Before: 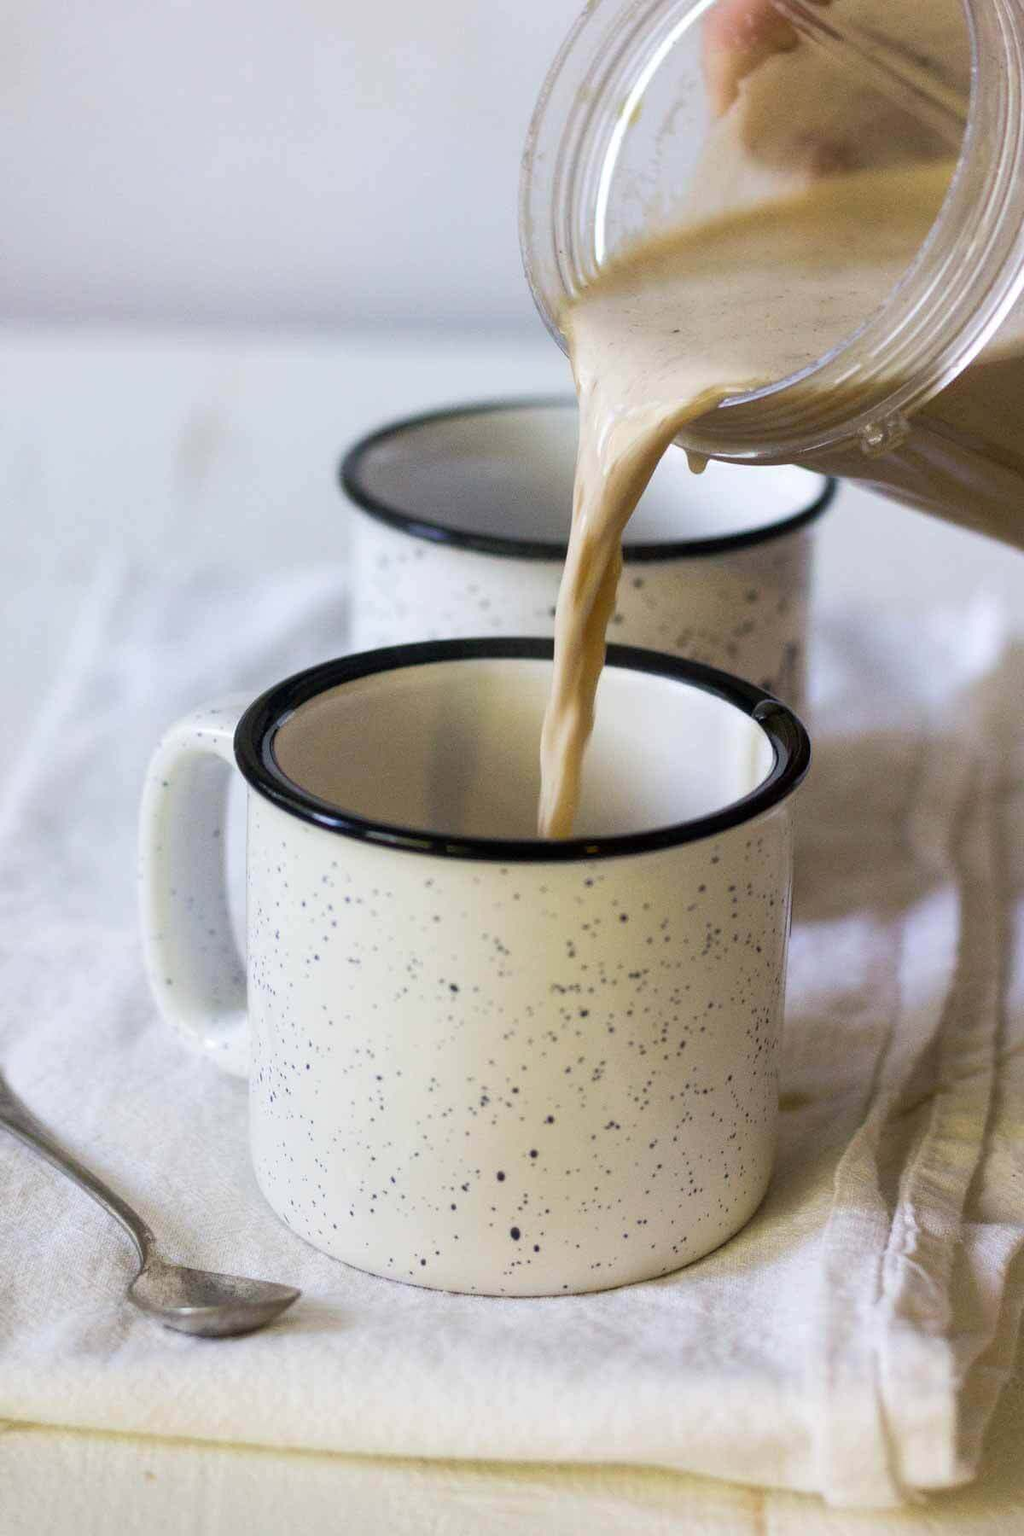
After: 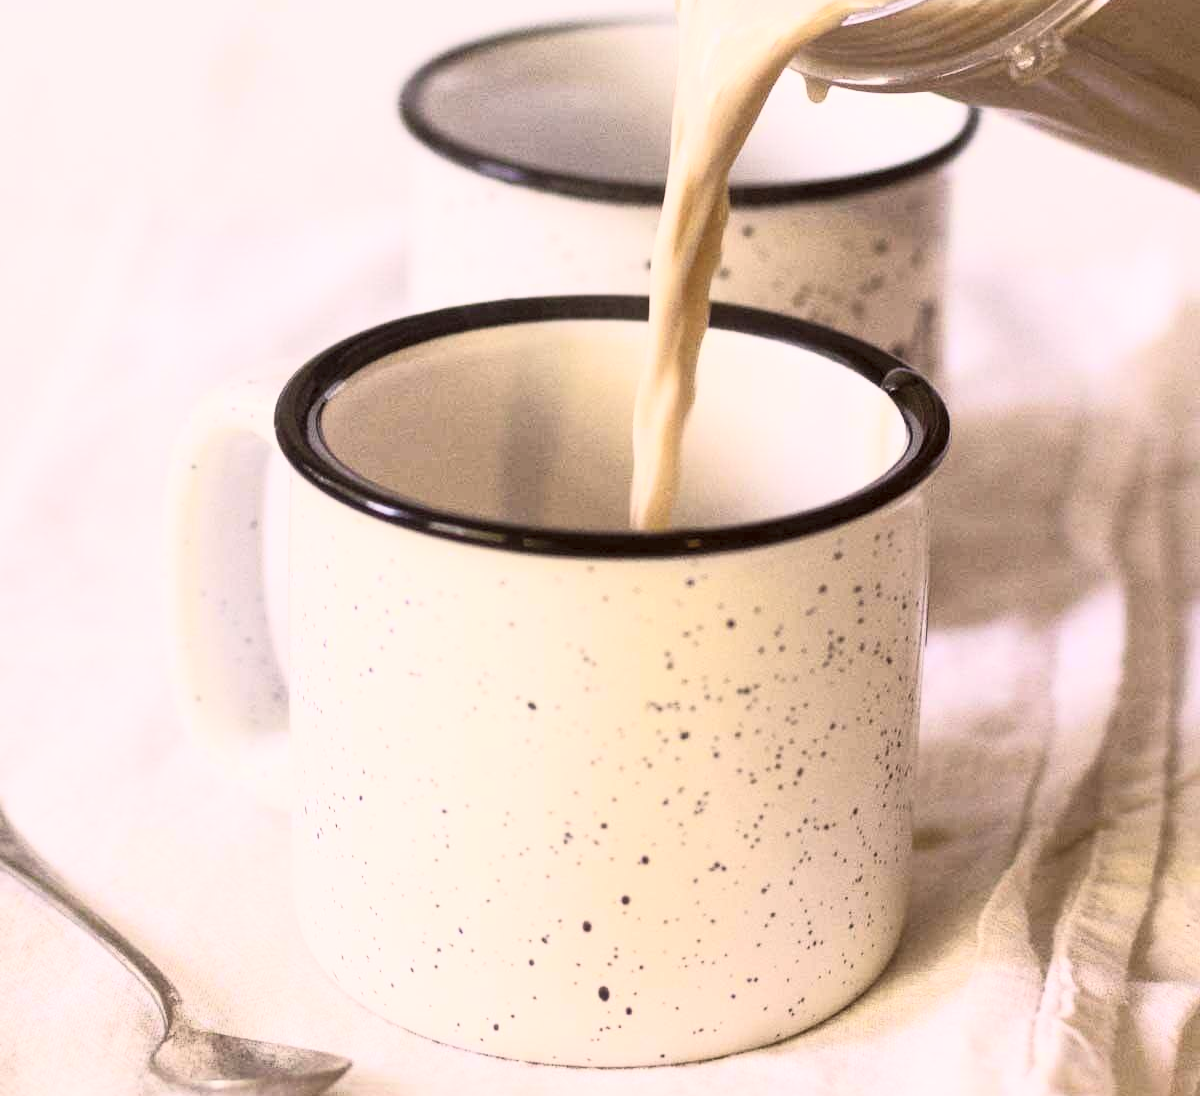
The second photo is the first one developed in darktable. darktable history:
contrast brightness saturation: contrast 0.377, brightness 0.519
crop and rotate: top 25.143%, bottom 13.942%
color correction: highlights a* 10.22, highlights b* 9.79, shadows a* 8.52, shadows b* 8.52, saturation 0.781
